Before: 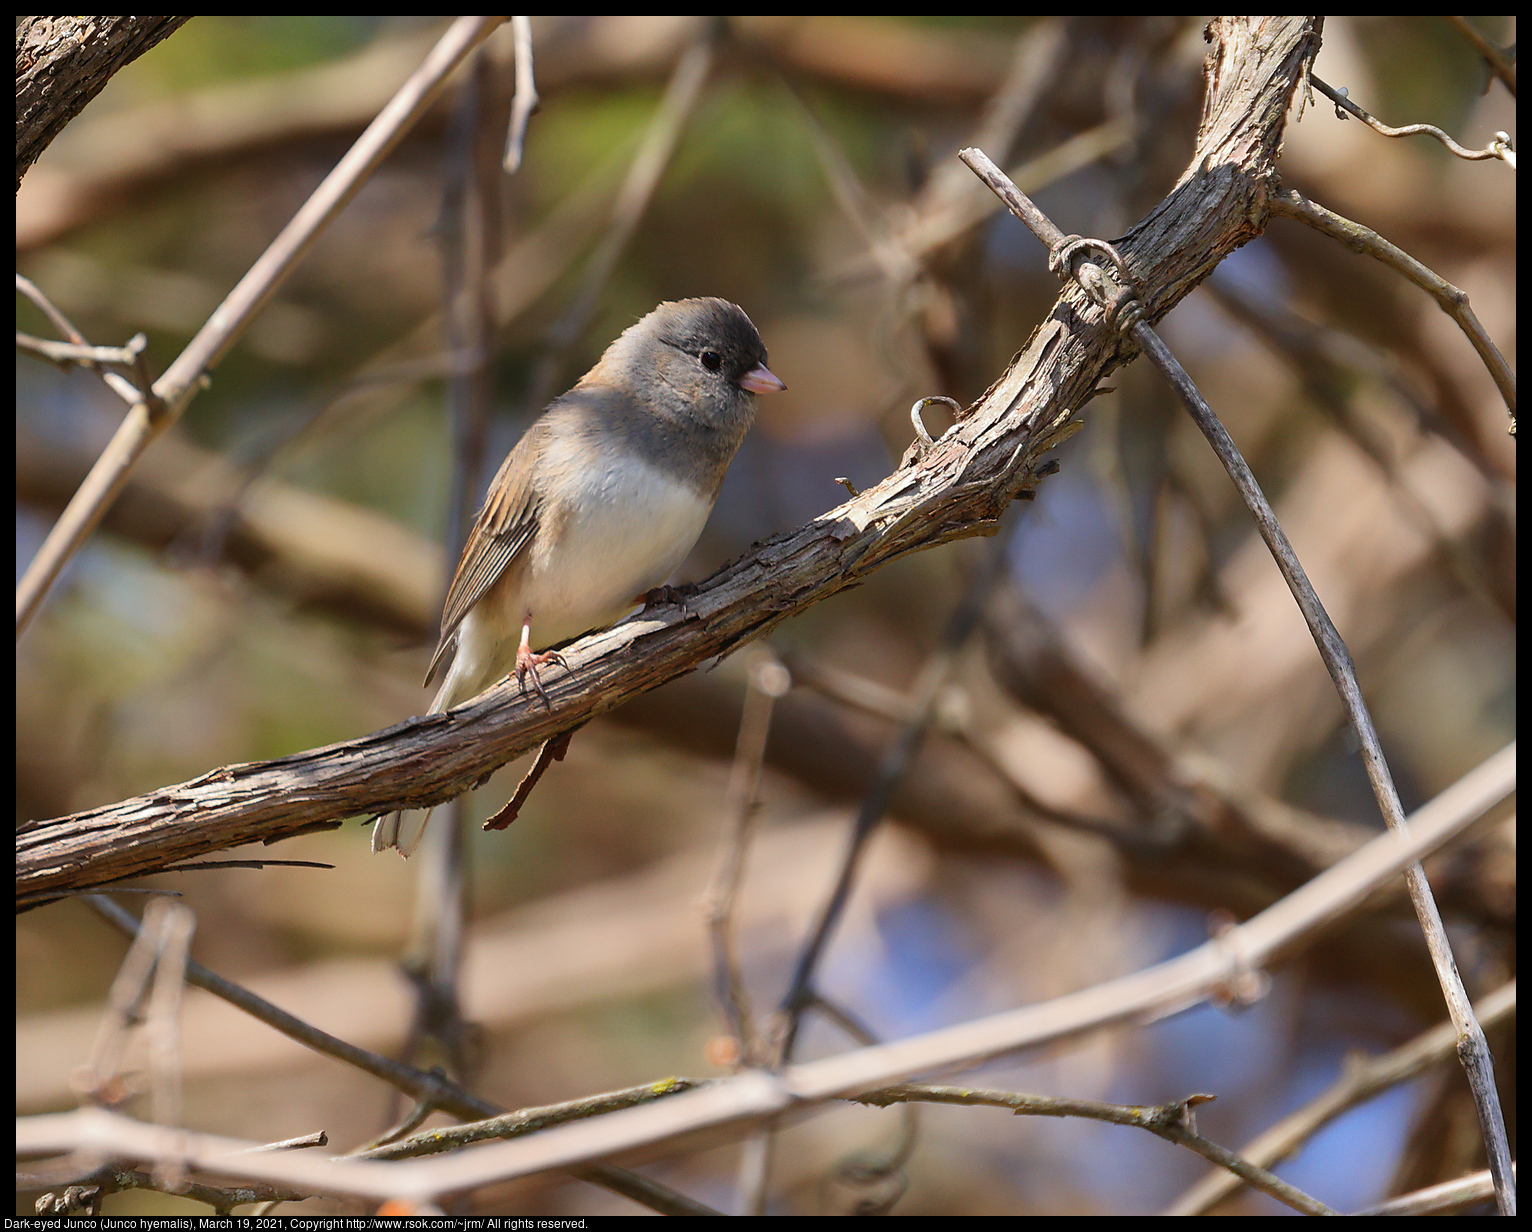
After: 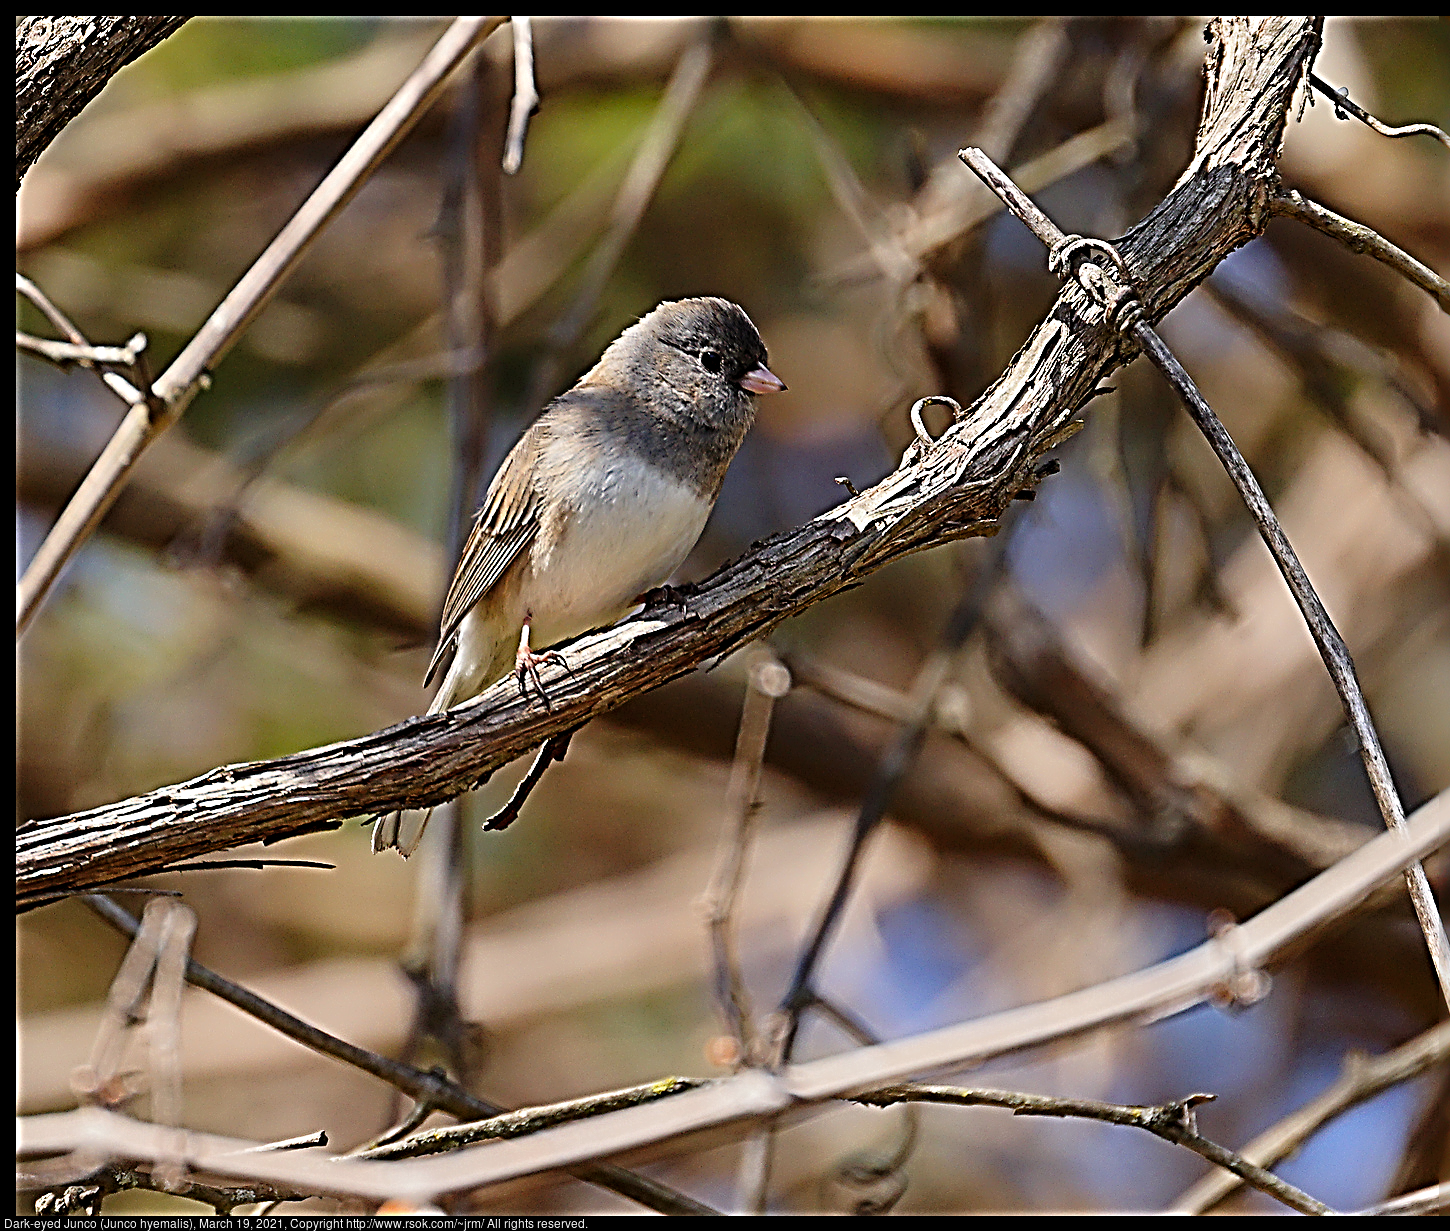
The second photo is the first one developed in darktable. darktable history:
crop and rotate: left 0%, right 5.297%
sharpen: radius 4.038, amount 1.987
tone curve: curves: ch0 [(0, 0) (0.068, 0.031) (0.183, 0.13) (0.341, 0.319) (0.547, 0.545) (0.828, 0.817) (1, 0.968)]; ch1 [(0, 0) (0.23, 0.166) (0.34, 0.308) (0.371, 0.337) (0.429, 0.408) (0.477, 0.466) (0.499, 0.5) (0.529, 0.528) (0.559, 0.578) (0.743, 0.798) (1, 1)]; ch2 [(0, 0) (0.431, 0.419) (0.495, 0.502) (0.524, 0.525) (0.568, 0.543) (0.6, 0.597) (0.634, 0.644) (0.728, 0.722) (1, 1)], preserve colors none
